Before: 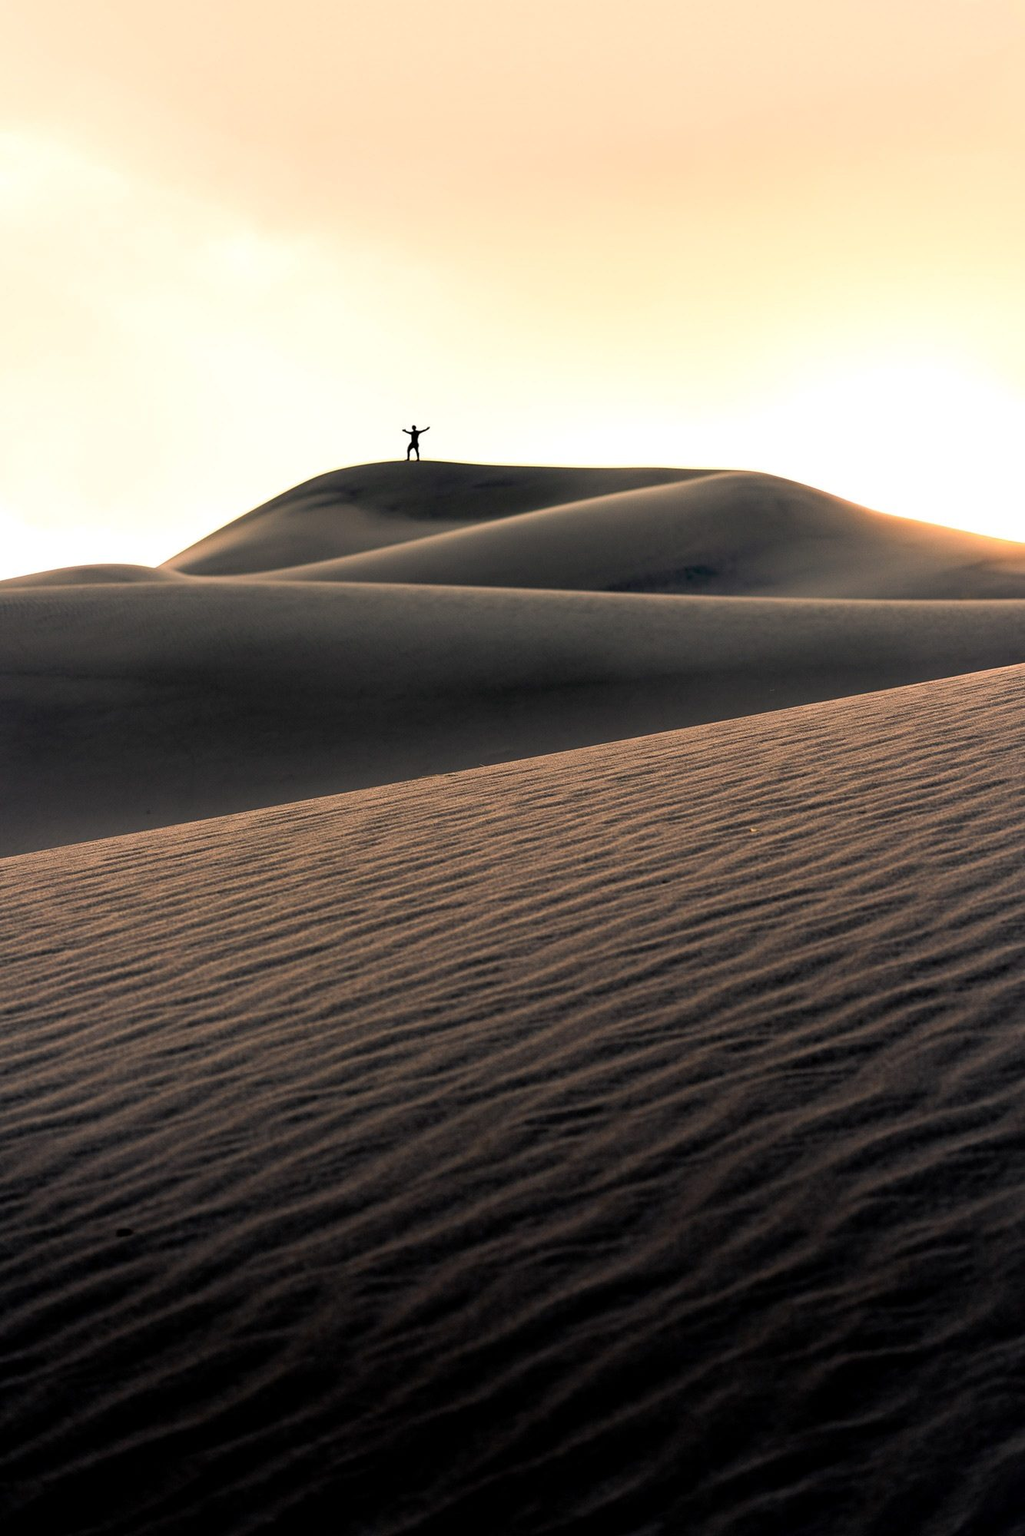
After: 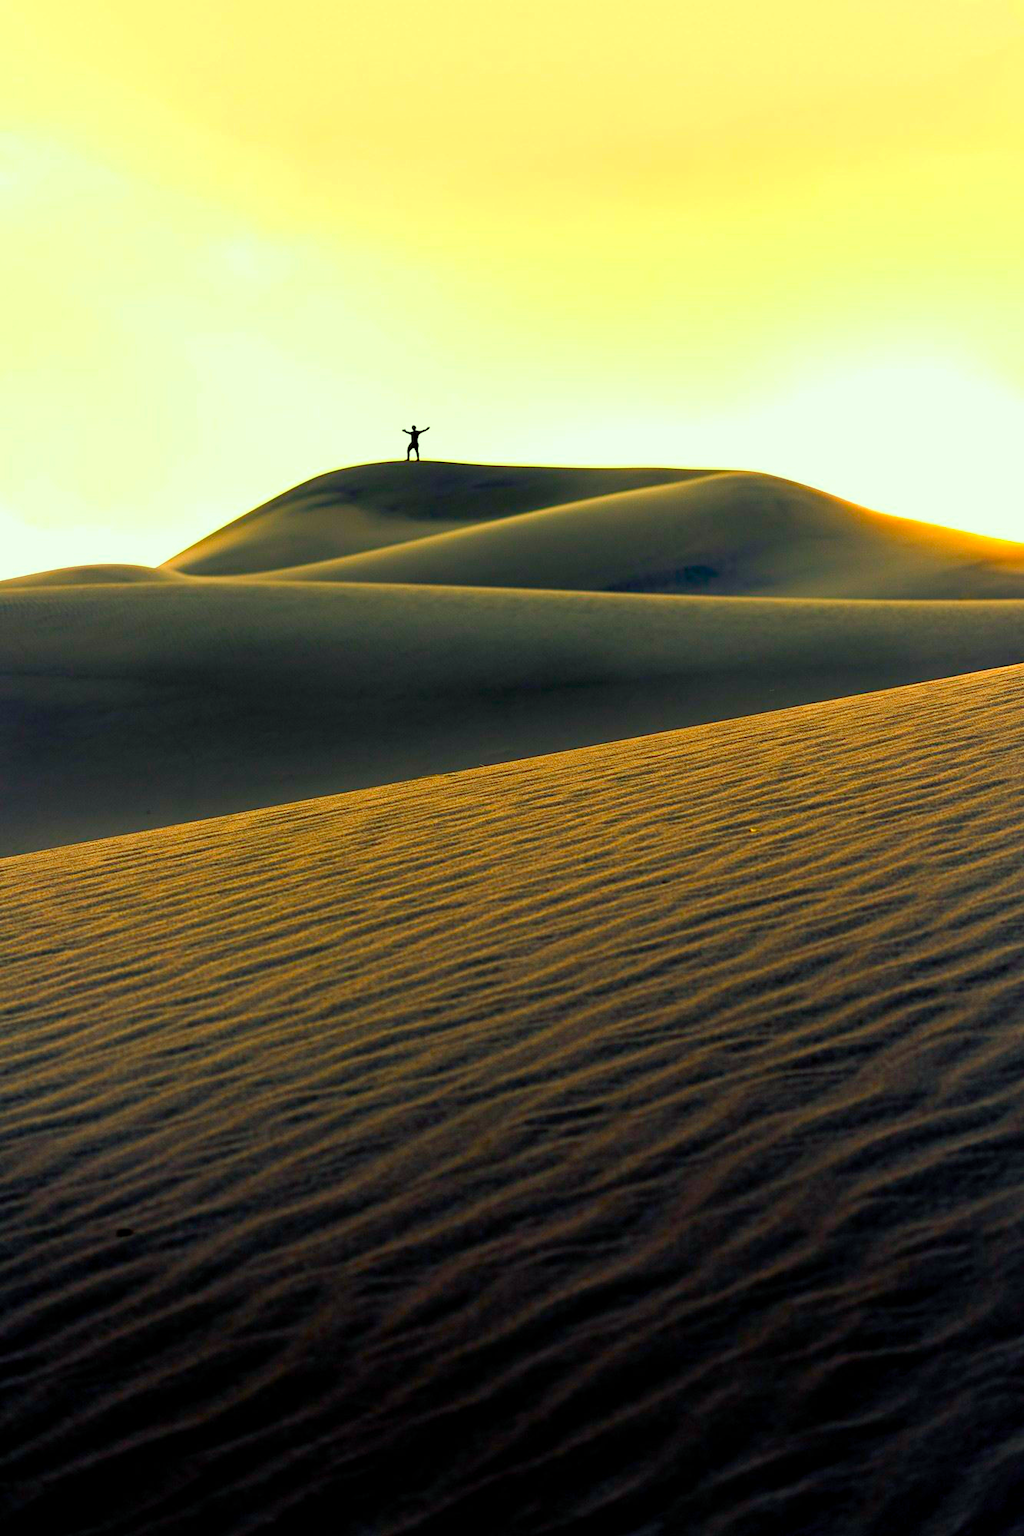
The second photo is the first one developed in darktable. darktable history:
color correction: highlights a* -11.2, highlights b* 9.81, saturation 1.72
color balance rgb: shadows lift › chroma 2.005%, shadows lift › hue 248.23°, highlights gain › luminance 14.754%, perceptual saturation grading › global saturation 20%, perceptual saturation grading › highlights -14.034%, perceptual saturation grading › shadows 50.112%, global vibrance 3.299%
